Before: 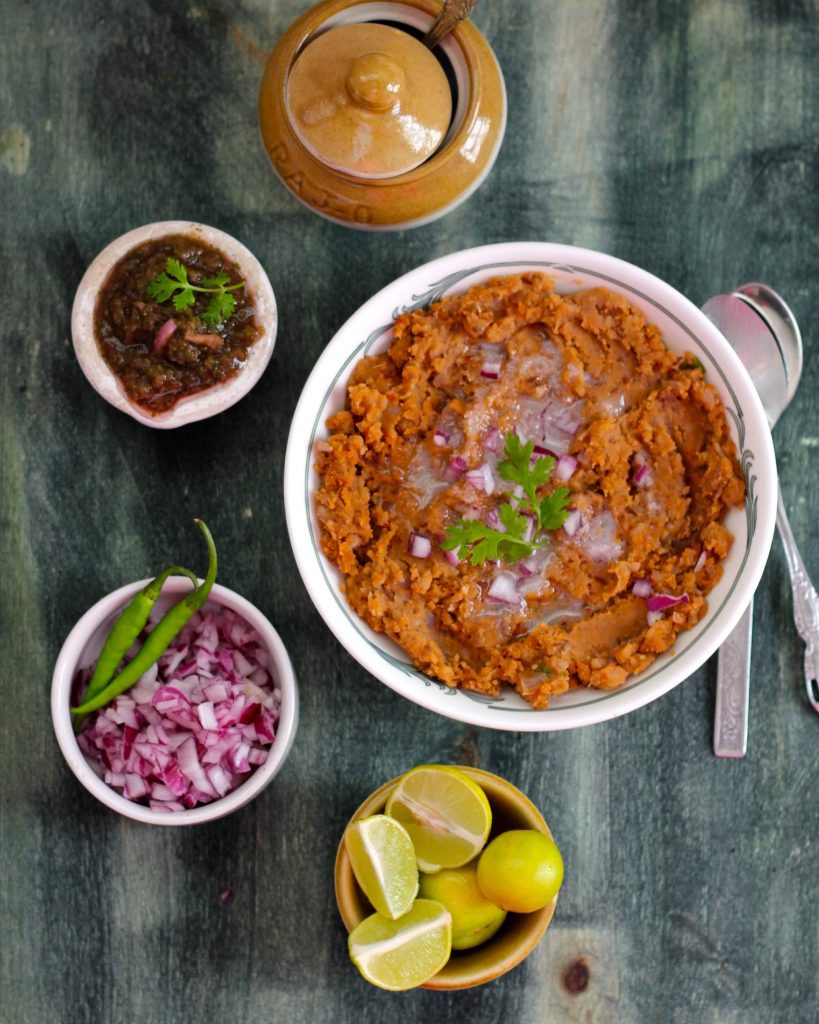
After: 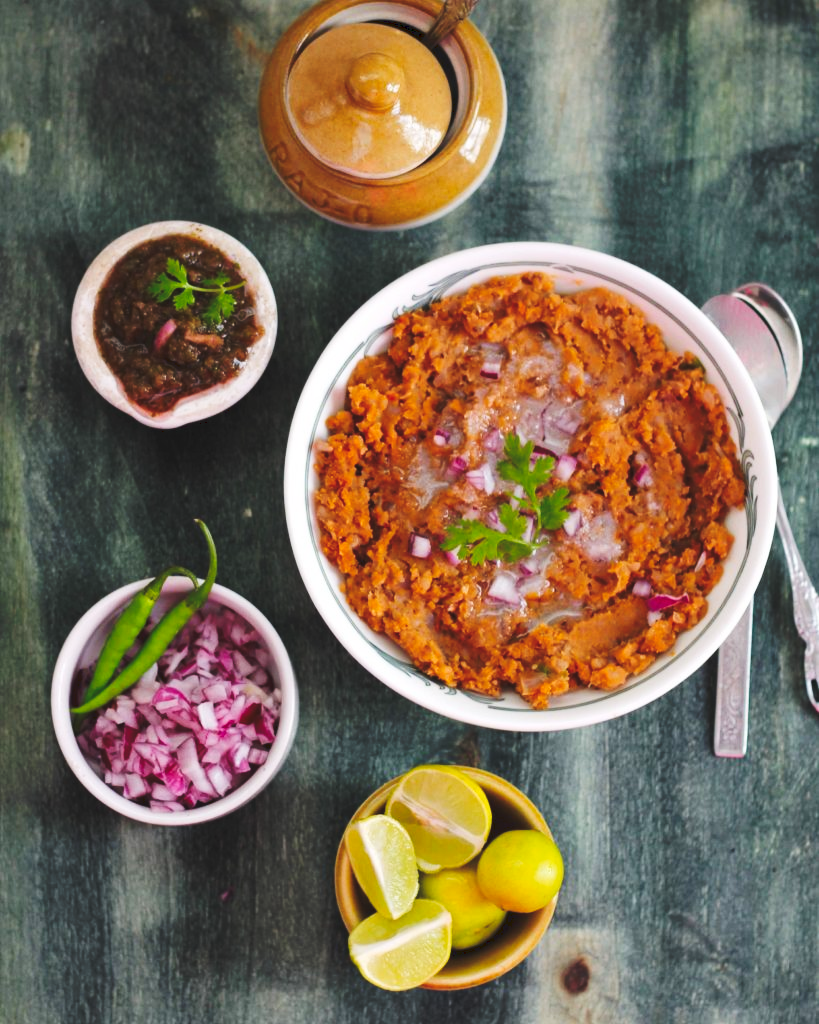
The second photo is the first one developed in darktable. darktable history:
tone curve: curves: ch0 [(0, 0) (0.003, 0.077) (0.011, 0.089) (0.025, 0.105) (0.044, 0.122) (0.069, 0.134) (0.1, 0.151) (0.136, 0.171) (0.177, 0.198) (0.224, 0.23) (0.277, 0.273) (0.335, 0.343) (0.399, 0.422) (0.468, 0.508) (0.543, 0.601) (0.623, 0.695) (0.709, 0.782) (0.801, 0.866) (0.898, 0.934) (1, 1)], preserve colors none
